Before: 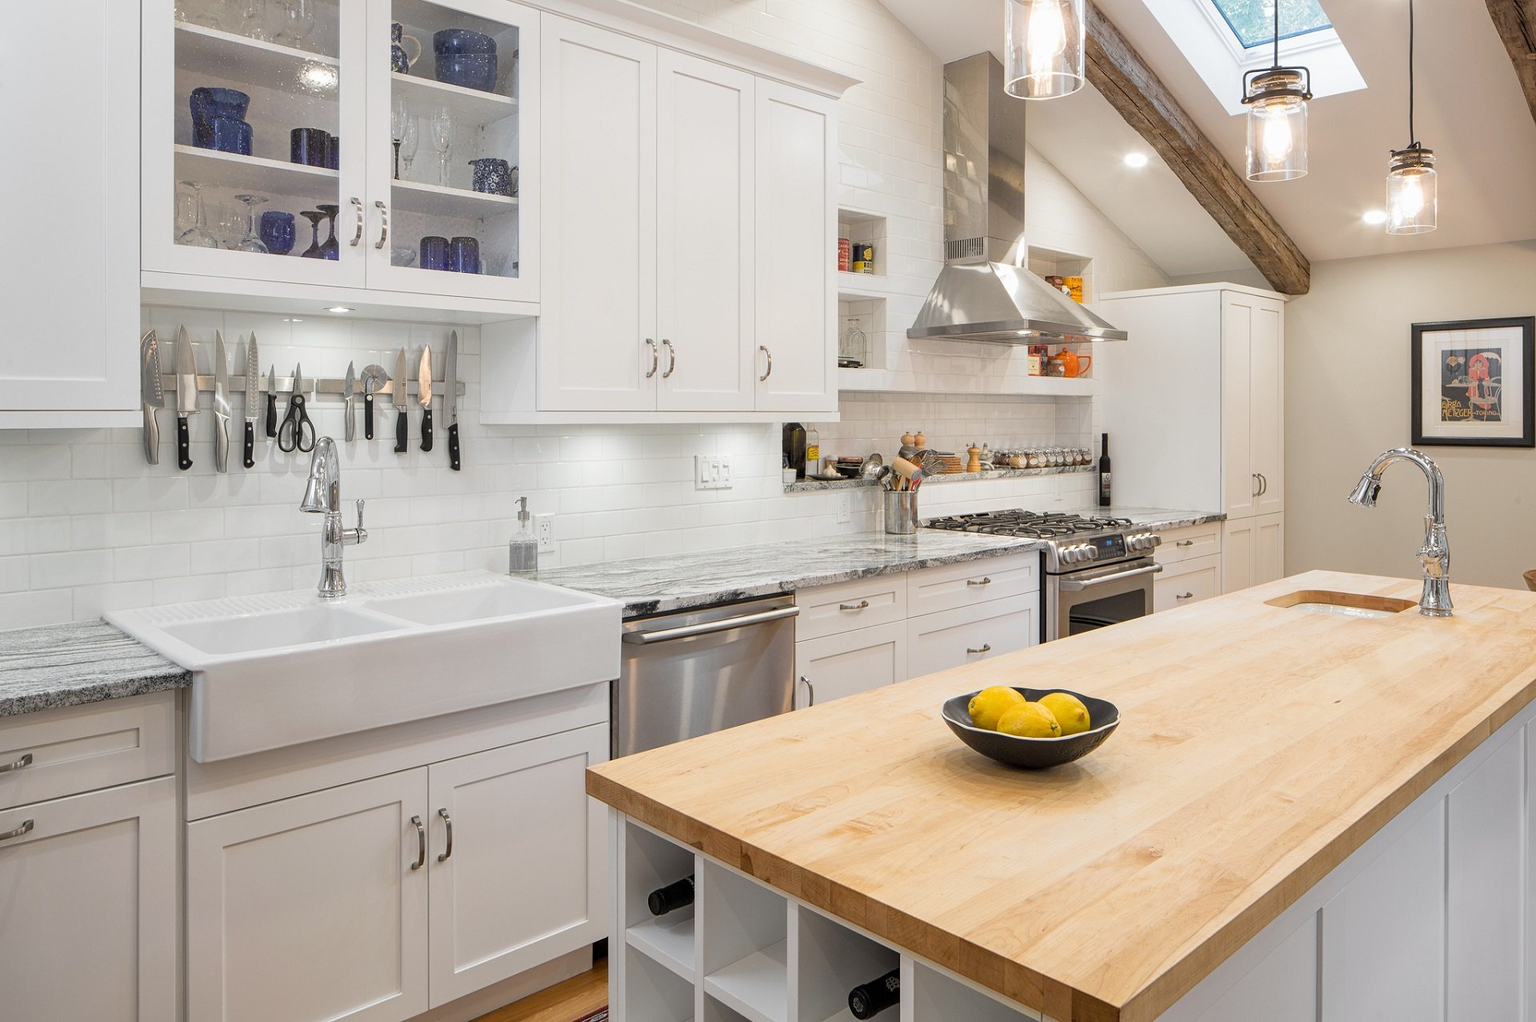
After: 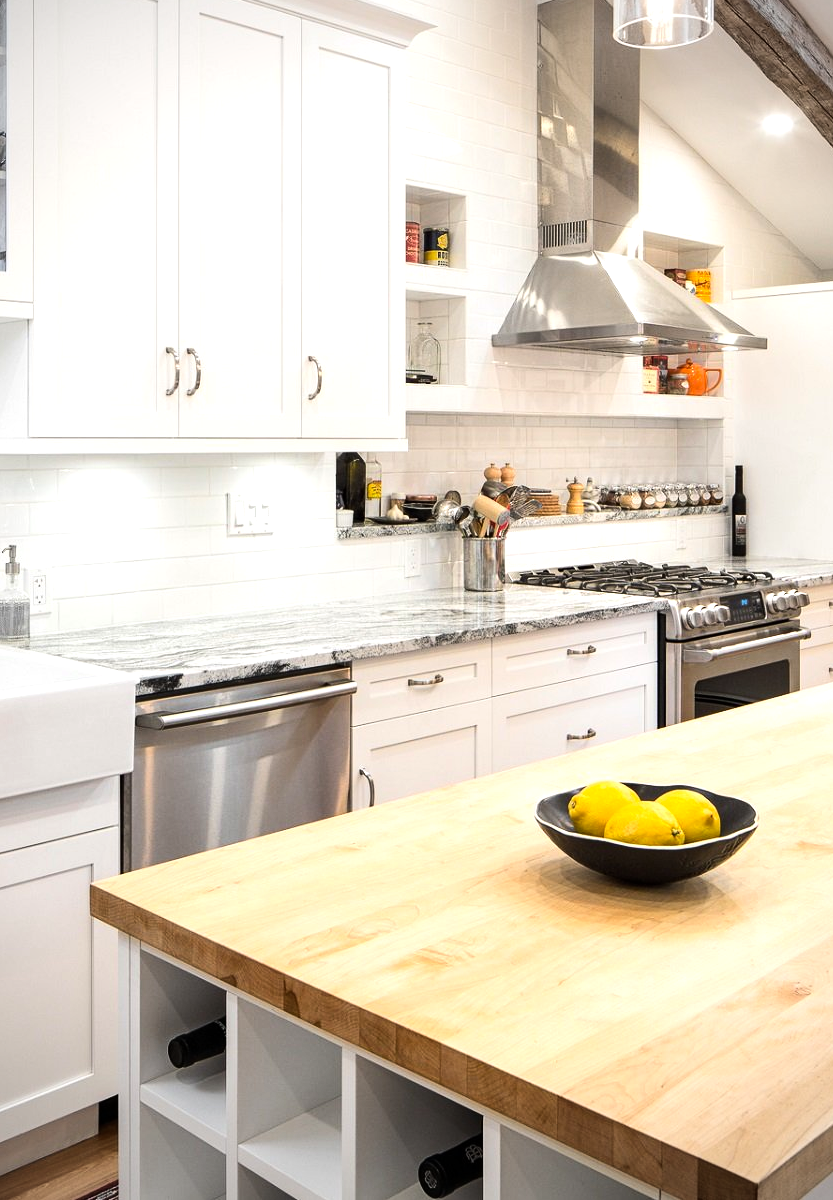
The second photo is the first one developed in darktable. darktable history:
tone equalizer: -8 EV -0.75 EV, -7 EV -0.7 EV, -6 EV -0.6 EV, -5 EV -0.4 EV, -3 EV 0.4 EV, -2 EV 0.6 EV, -1 EV 0.7 EV, +0 EV 0.75 EV, edges refinement/feathering 500, mask exposure compensation -1.57 EV, preserve details no
contrast brightness saturation: contrast 0.1, brightness 0.03, saturation 0.09
exposure: exposure -0.041 EV, compensate highlight preservation false
vignetting: fall-off radius 60.65%
crop: left 33.452%, top 6.025%, right 23.155%
white balance: emerald 1
